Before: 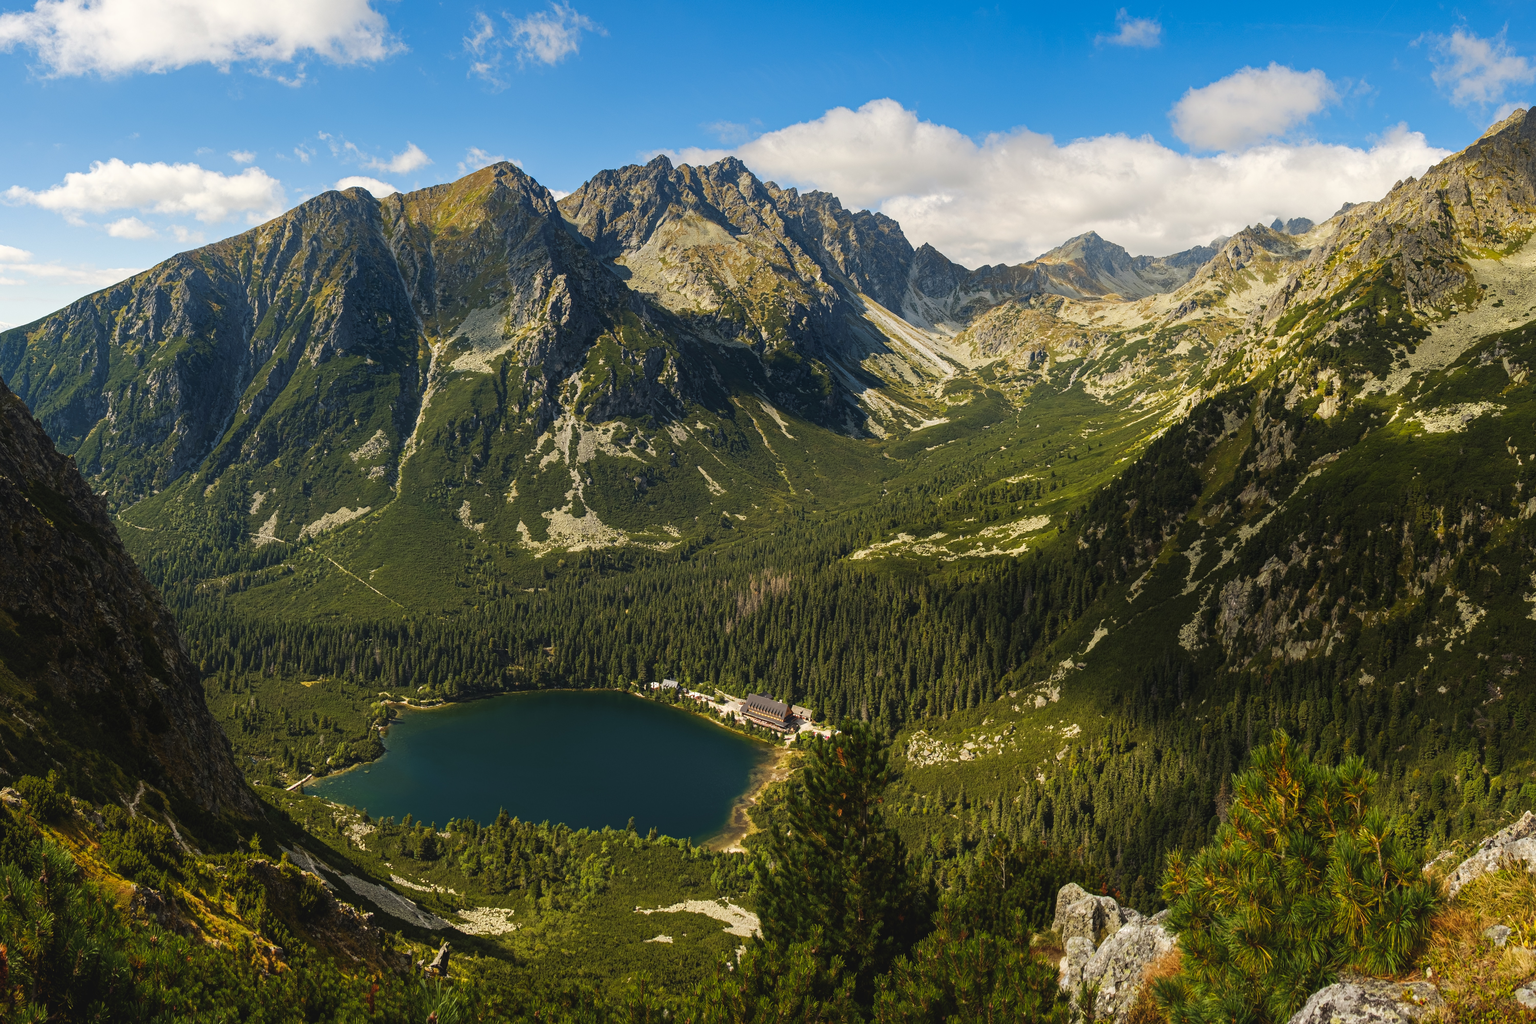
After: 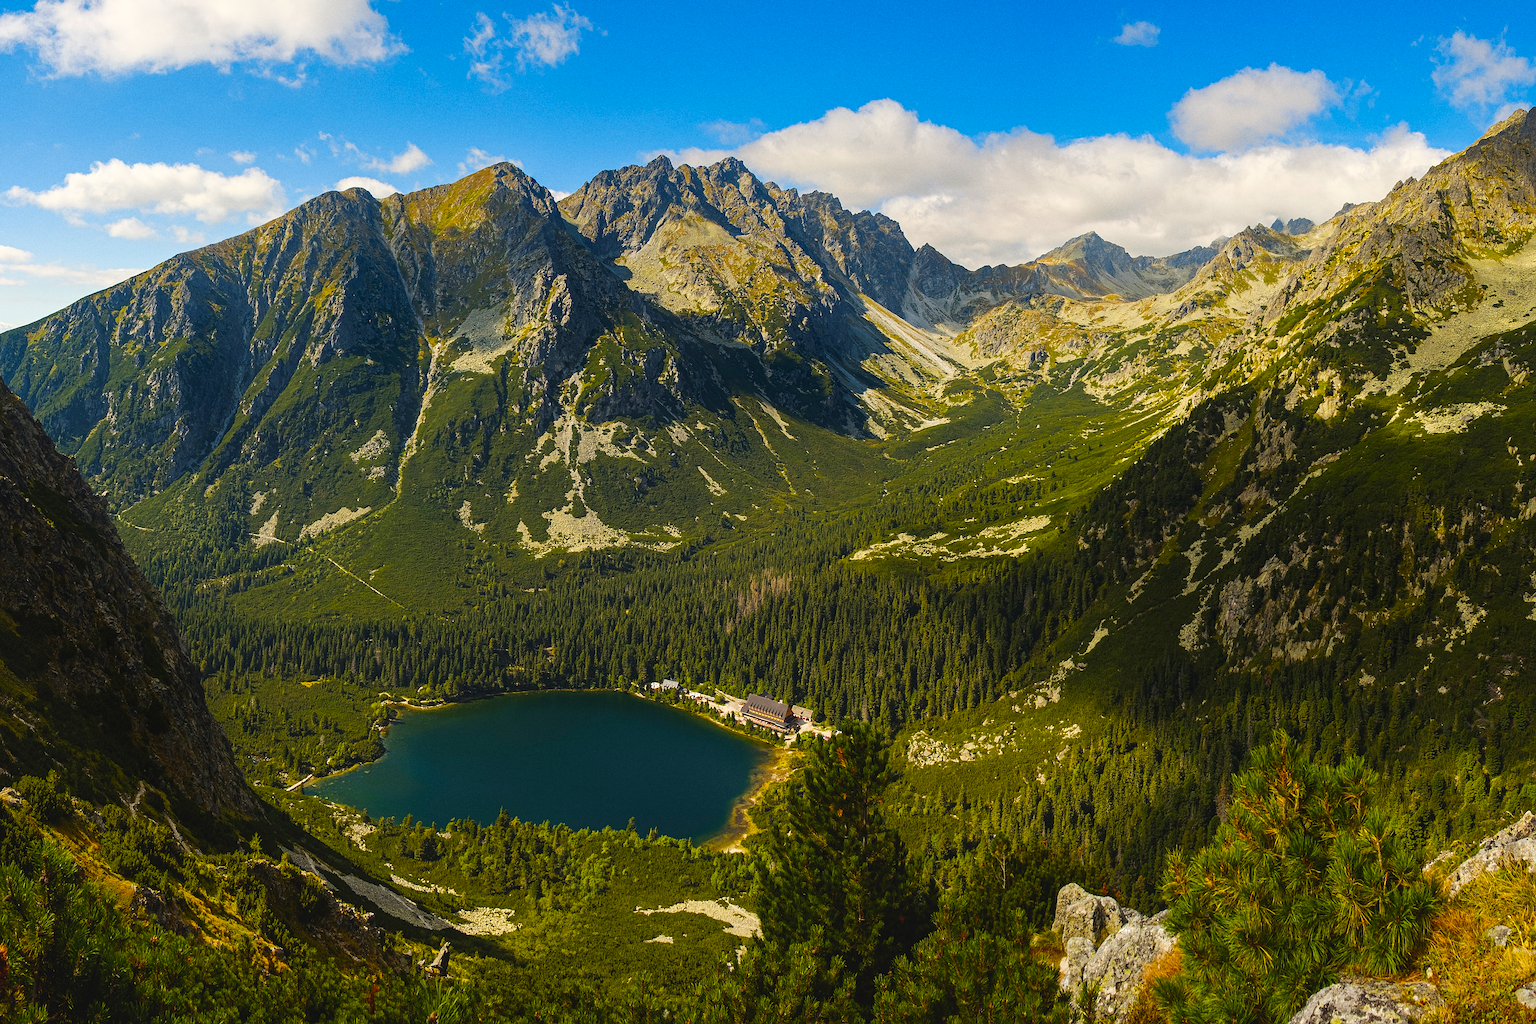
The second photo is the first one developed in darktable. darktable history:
sharpen: amount 0.6
color balance rgb: perceptual saturation grading › global saturation 30%, global vibrance 20%
grain: coarseness 0.09 ISO
